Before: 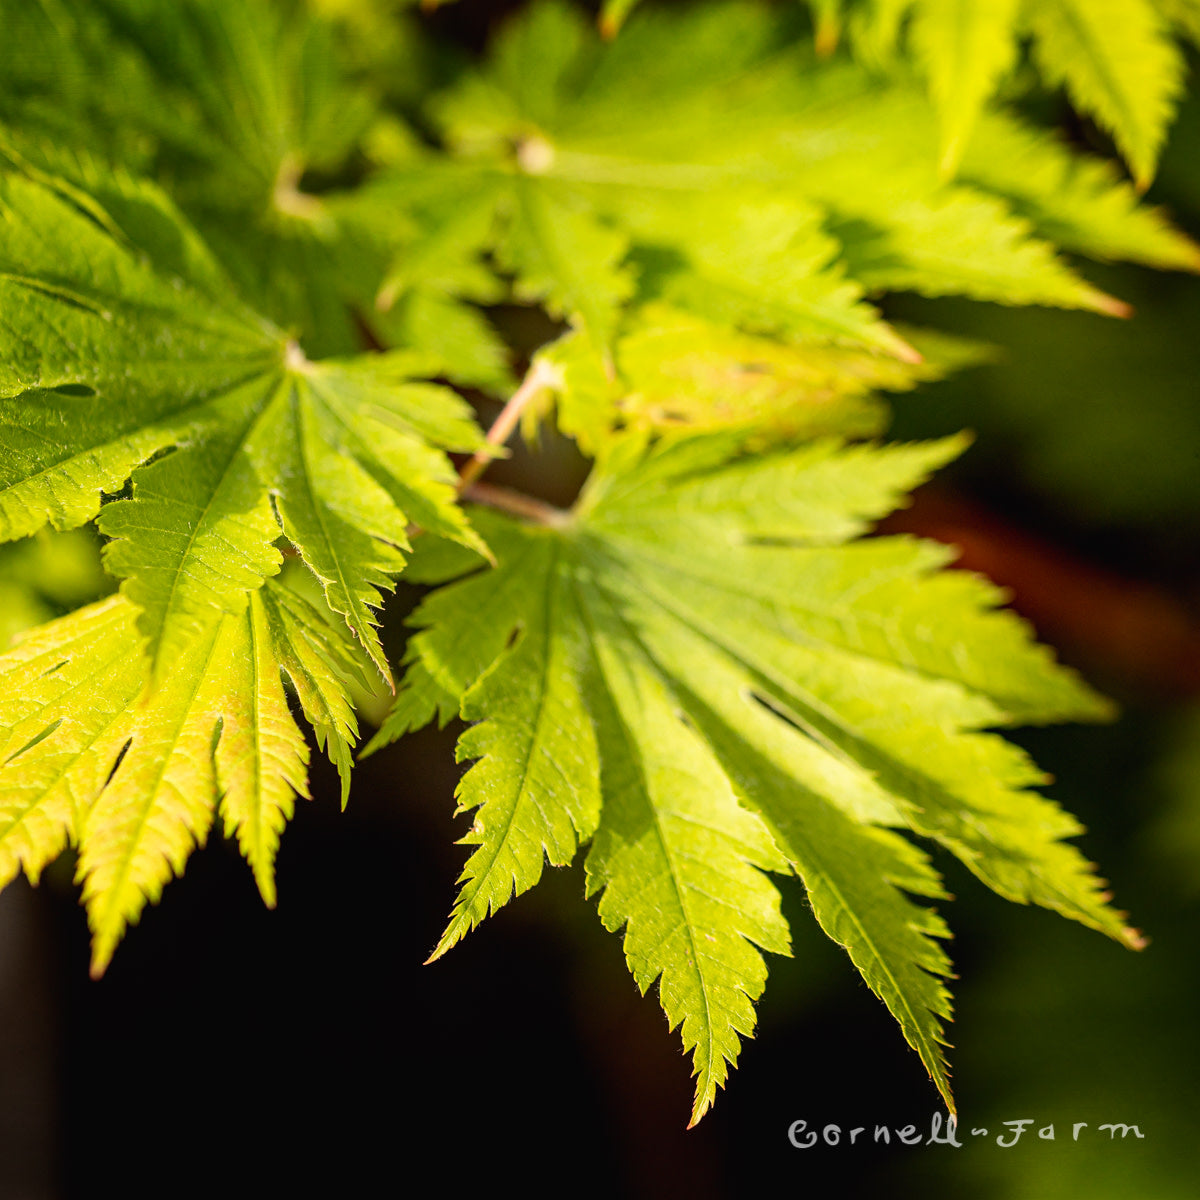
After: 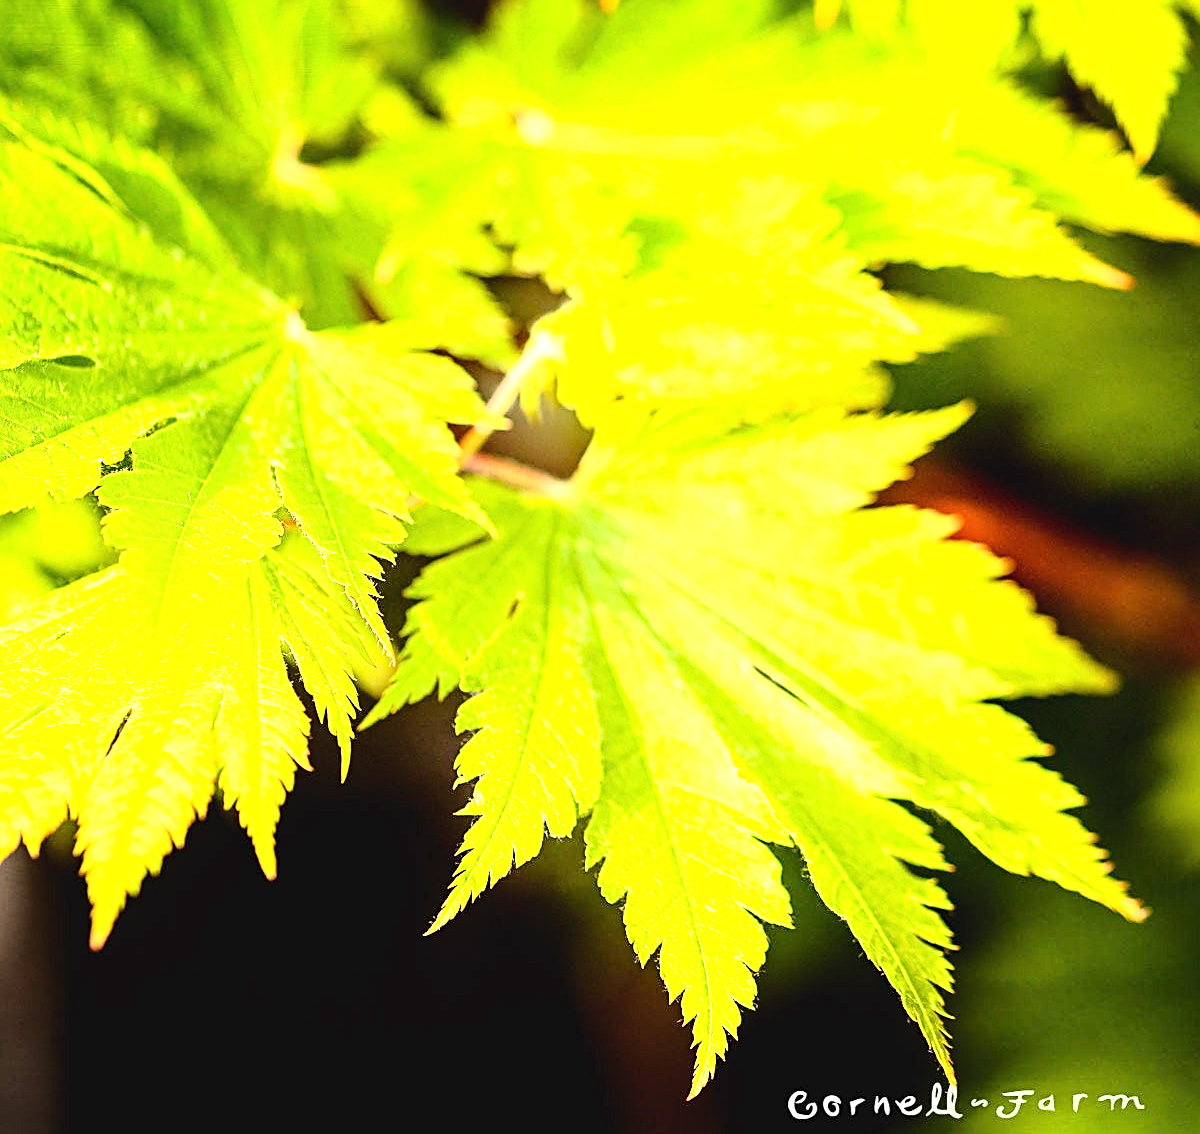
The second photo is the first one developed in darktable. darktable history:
sharpen: on, module defaults
crop and rotate: top 2.479%, bottom 3.018%
base curve: curves: ch0 [(0, 0) (0.028, 0.03) (0.121, 0.232) (0.46, 0.748) (0.859, 0.968) (1, 1)]
exposure: black level correction 0, exposure 1.5 EV, compensate exposure bias true, compensate highlight preservation false
